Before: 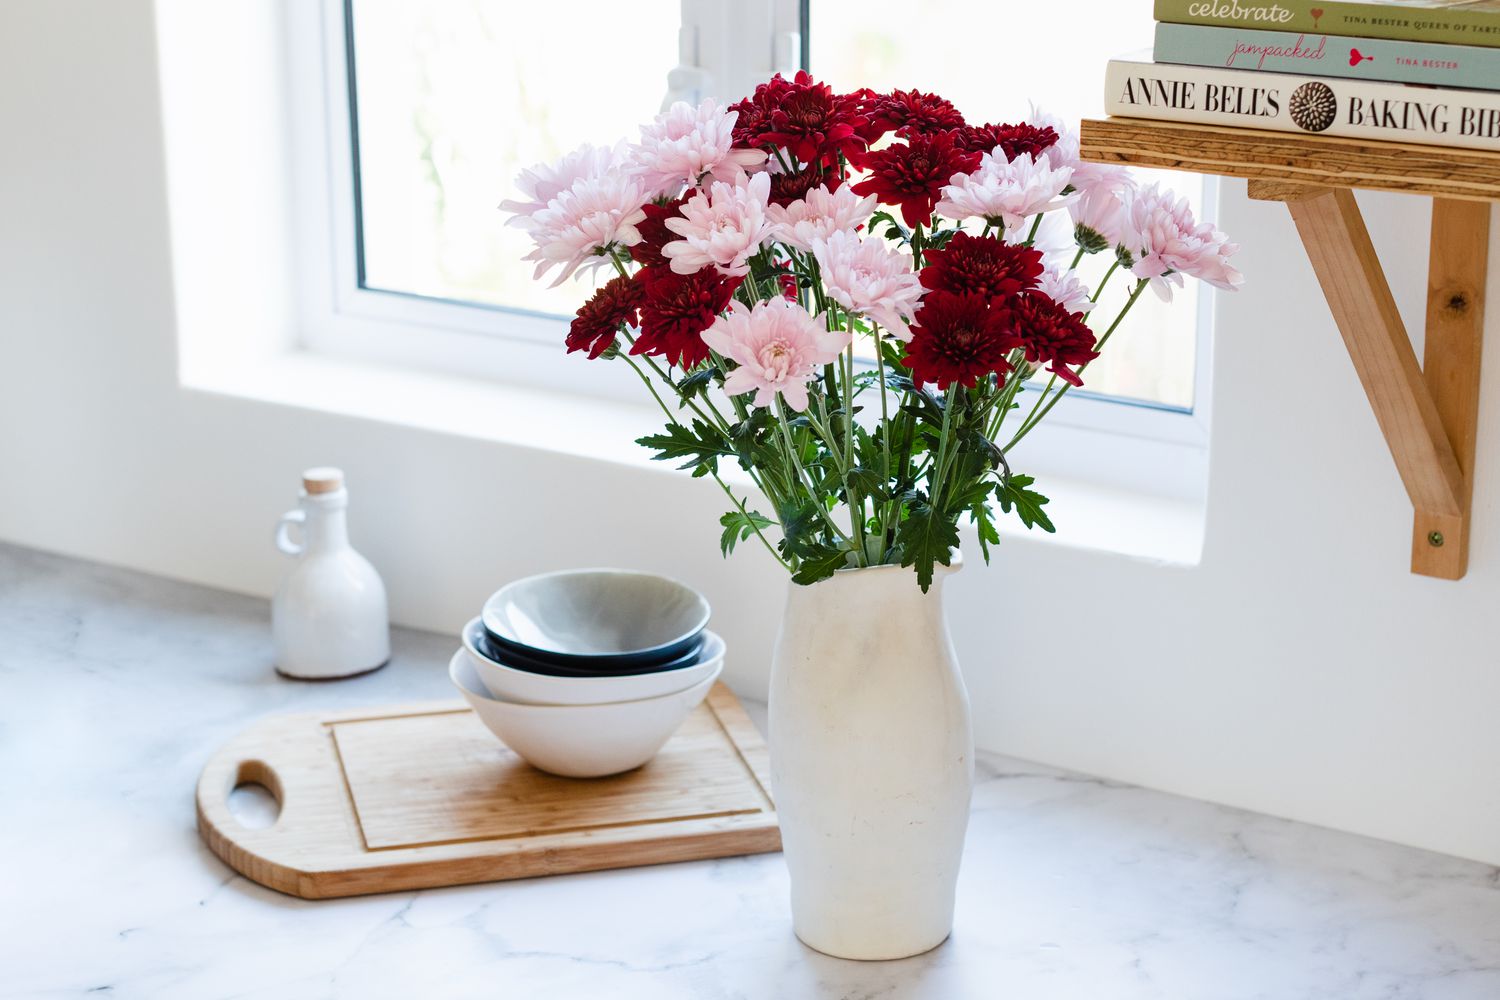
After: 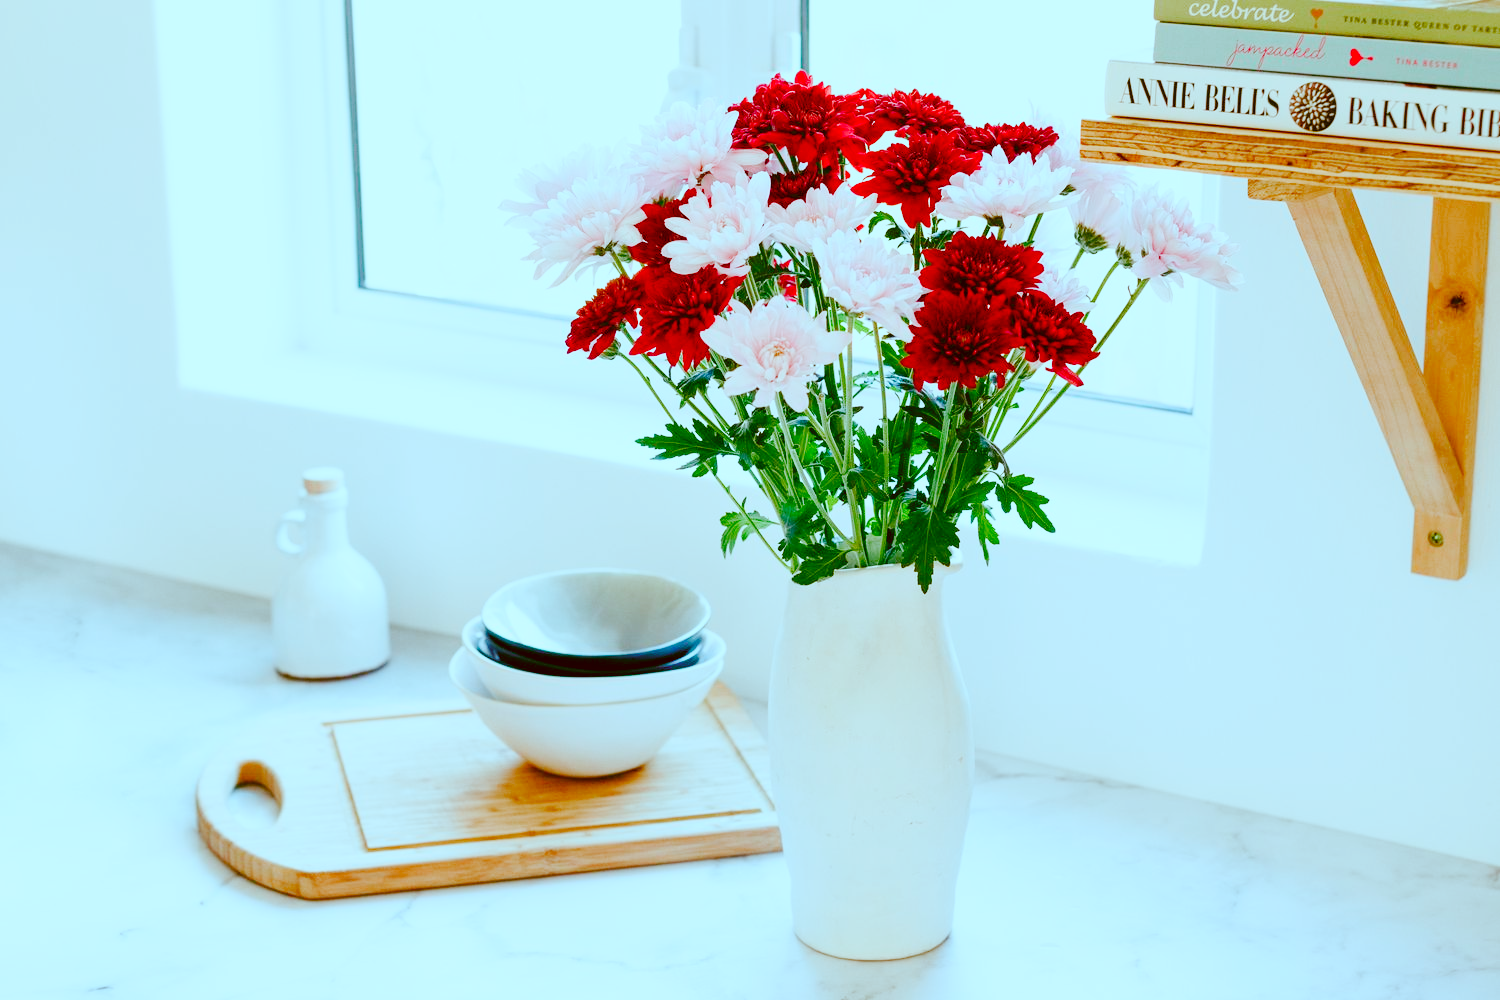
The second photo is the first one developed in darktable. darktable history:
color correction: highlights a* -14.64, highlights b* -16.23, shadows a* 10.59, shadows b* 29.62
color balance rgb: global offset › luminance -0.312%, global offset › chroma 0.11%, global offset › hue 162.74°, perceptual saturation grading › global saturation 20%, perceptual saturation grading › highlights -49.584%, perceptual saturation grading › shadows 26.077%, contrast -29.868%
exposure: black level correction 0, exposure 0.587 EV, compensate highlight preservation false
base curve: curves: ch0 [(0, 0) (0.036, 0.025) (0.121, 0.166) (0.206, 0.329) (0.605, 0.79) (1, 1)], preserve colors none
